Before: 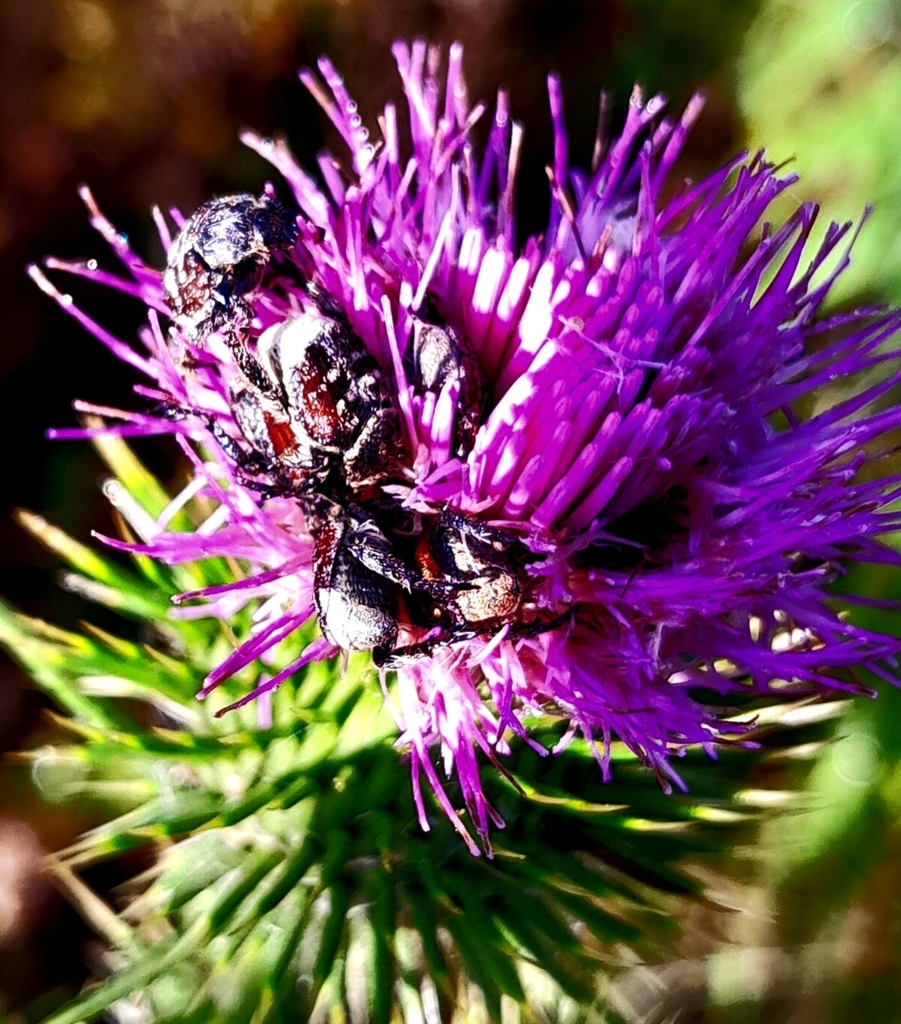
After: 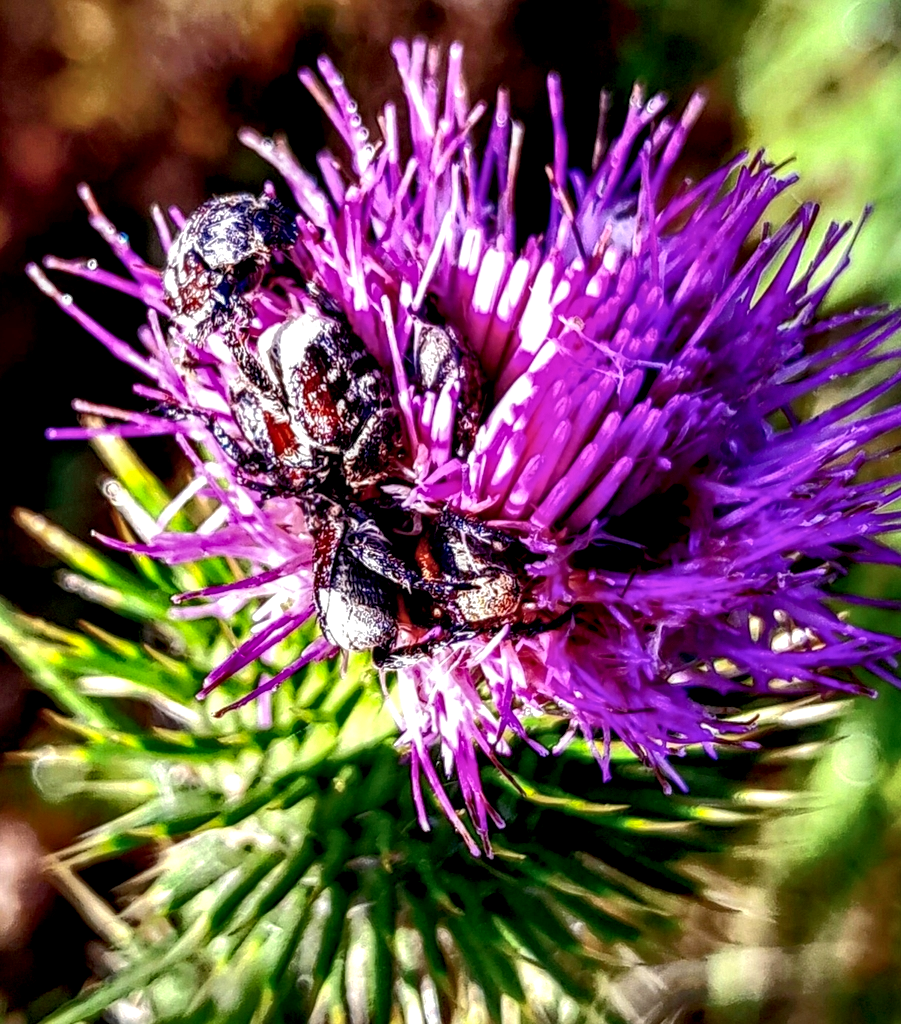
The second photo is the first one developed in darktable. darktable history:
shadows and highlights: on, module defaults
rotate and perspective: automatic cropping off
local contrast: highlights 19%, detail 186%
